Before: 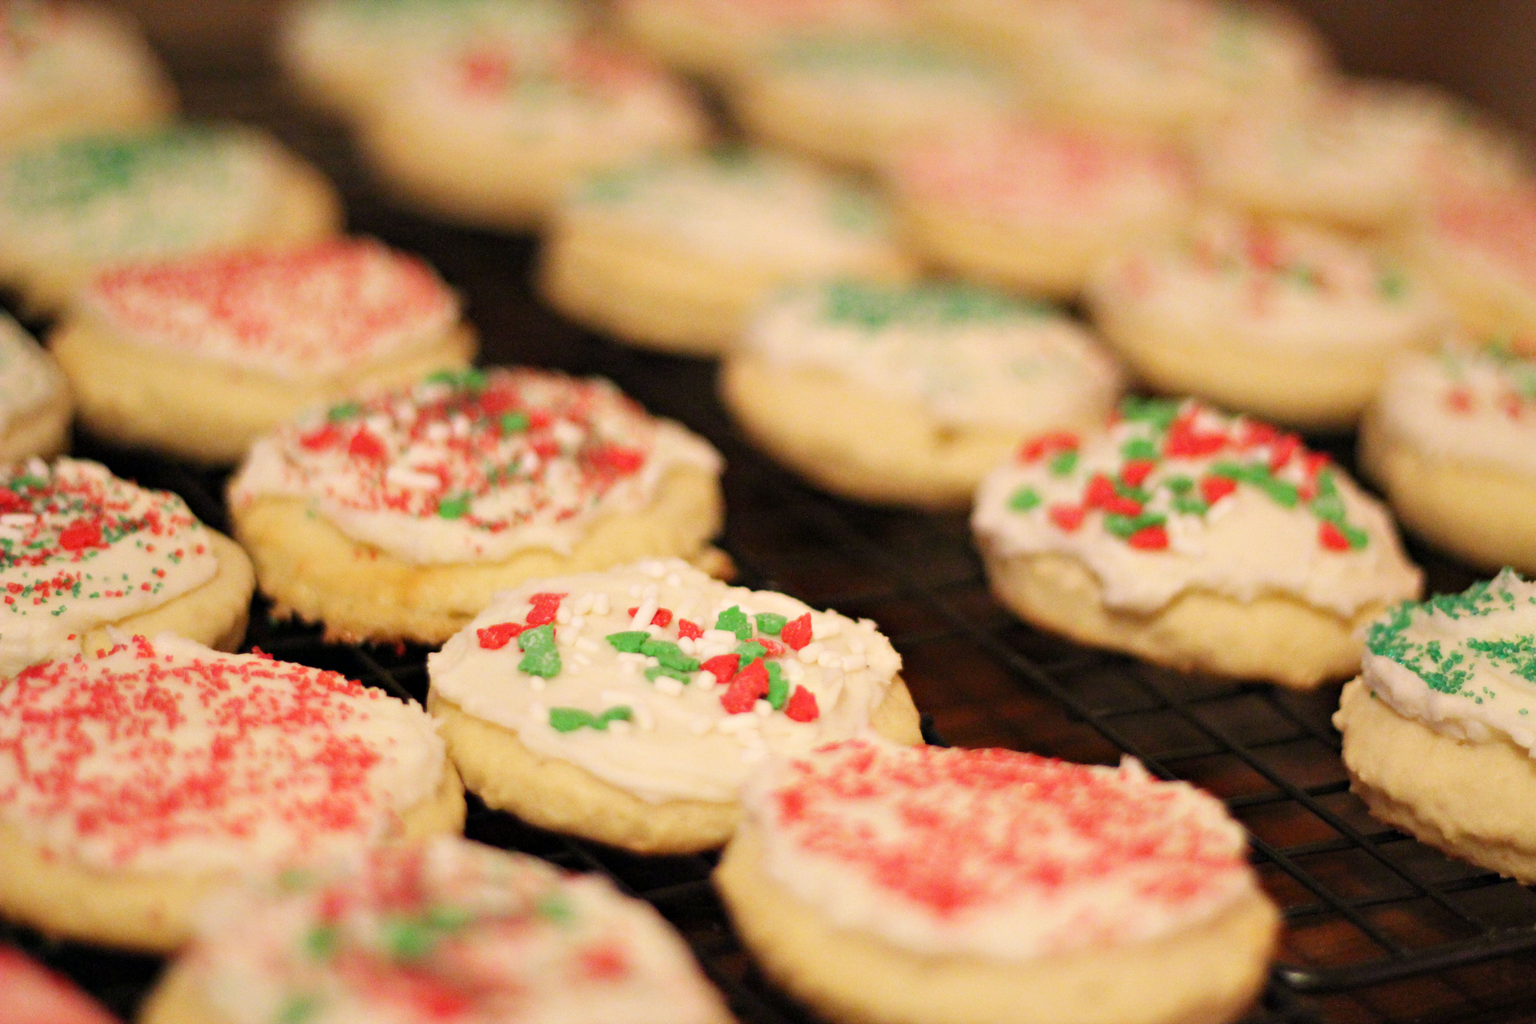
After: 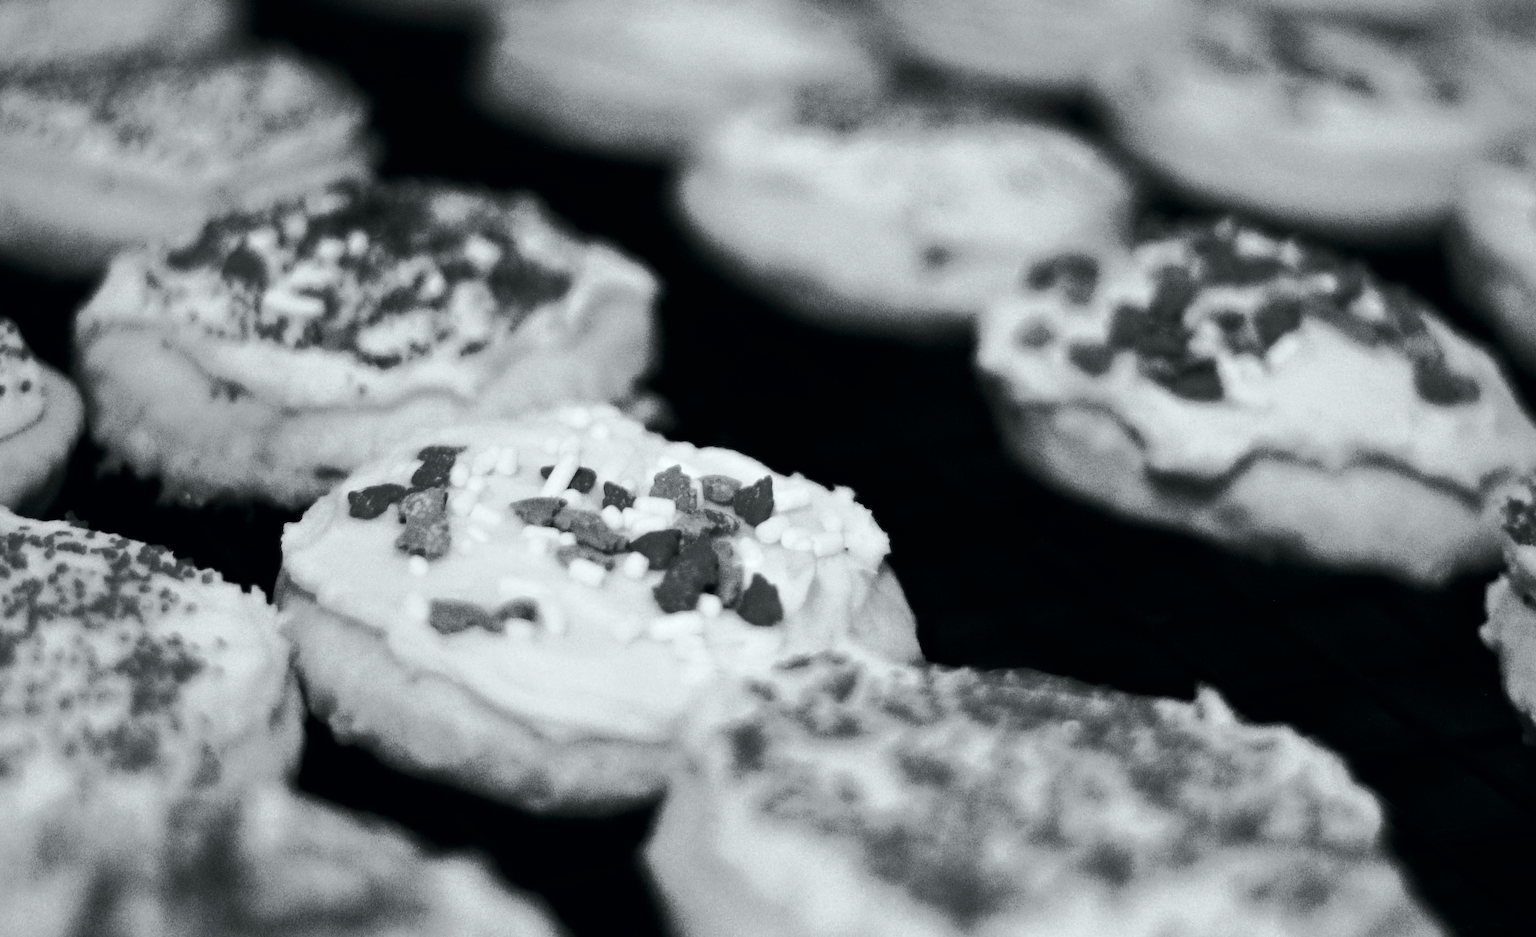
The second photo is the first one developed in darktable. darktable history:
global tonemap: drago (0.7, 100)
white balance: red 1.009, blue 1.027
crop and rotate: left 2.991%, top 13.302%, right 1.981%, bottom 12.636%
rotate and perspective: rotation 0.72°, lens shift (vertical) -0.352, lens shift (horizontal) -0.051, crop left 0.152, crop right 0.859, crop top 0.019, crop bottom 0.964
contrast brightness saturation: contrast 0.02, brightness -1, saturation -1
tone curve: curves: ch0 [(0, 0) (0.081, 0.044) (0.192, 0.125) (0.283, 0.238) (0.416, 0.449) (0.495, 0.524) (0.686, 0.743) (0.826, 0.865) (0.978, 0.988)]; ch1 [(0, 0) (0.161, 0.092) (0.35, 0.33) (0.392, 0.392) (0.427, 0.426) (0.479, 0.472) (0.505, 0.497) (0.521, 0.514) (0.547, 0.568) (0.579, 0.597) (0.625, 0.627) (0.678, 0.733) (1, 1)]; ch2 [(0, 0) (0.346, 0.362) (0.404, 0.427) (0.502, 0.495) (0.531, 0.523) (0.549, 0.554) (0.582, 0.596) (0.629, 0.642) (0.717, 0.678) (1, 1)], color space Lab, independent channels, preserve colors none
